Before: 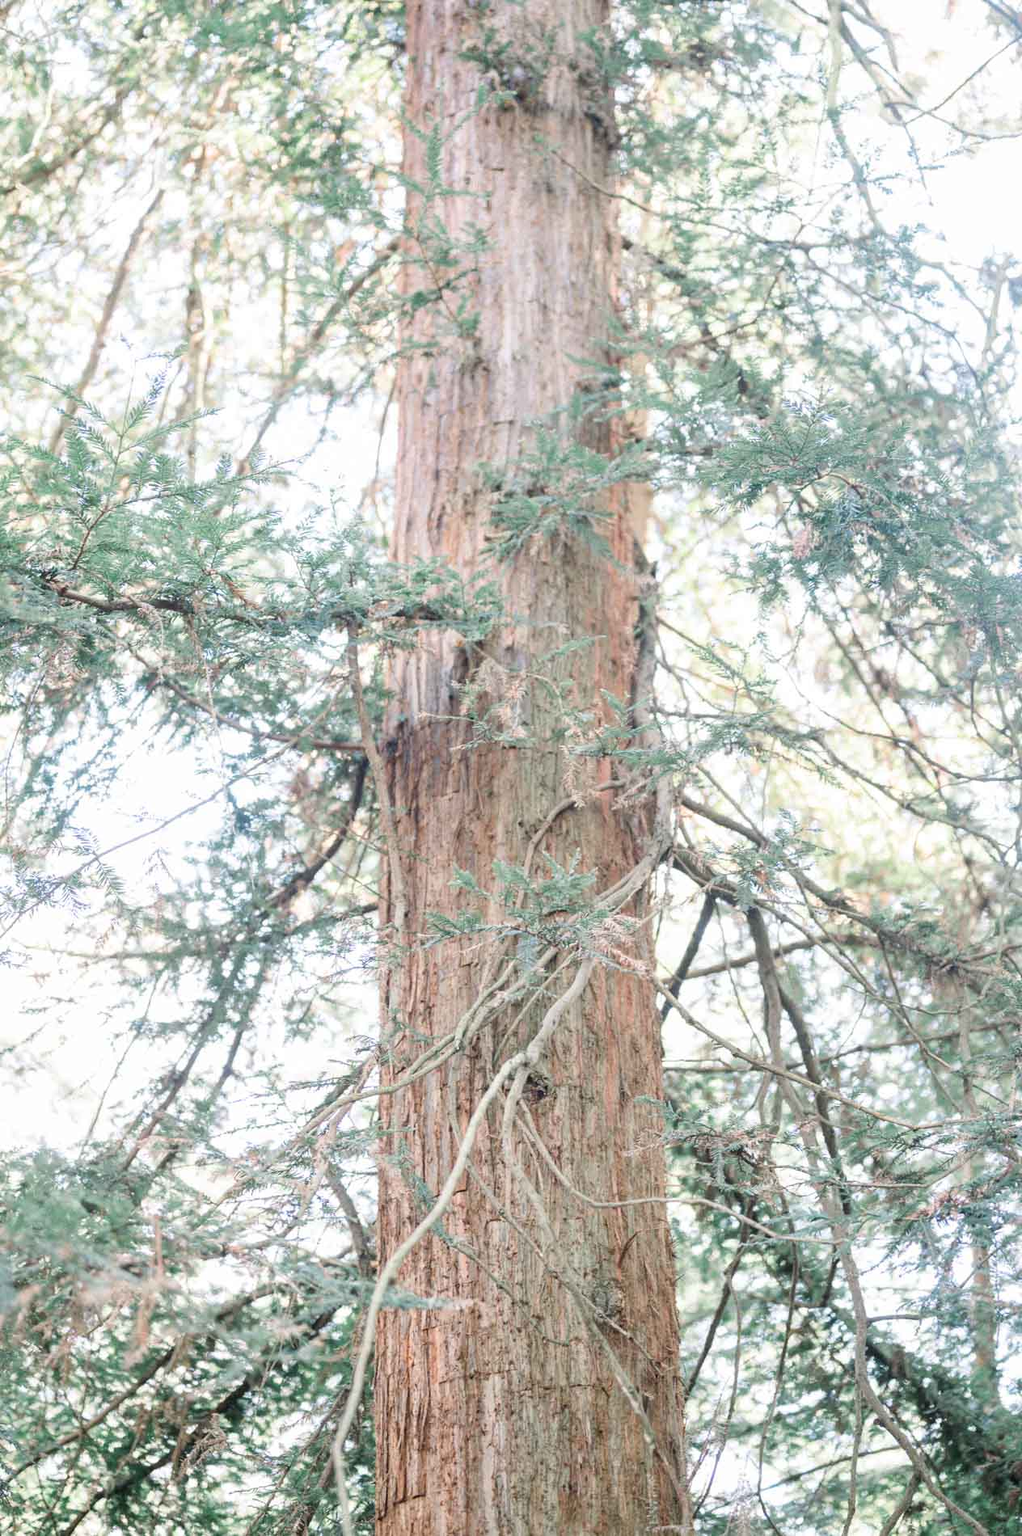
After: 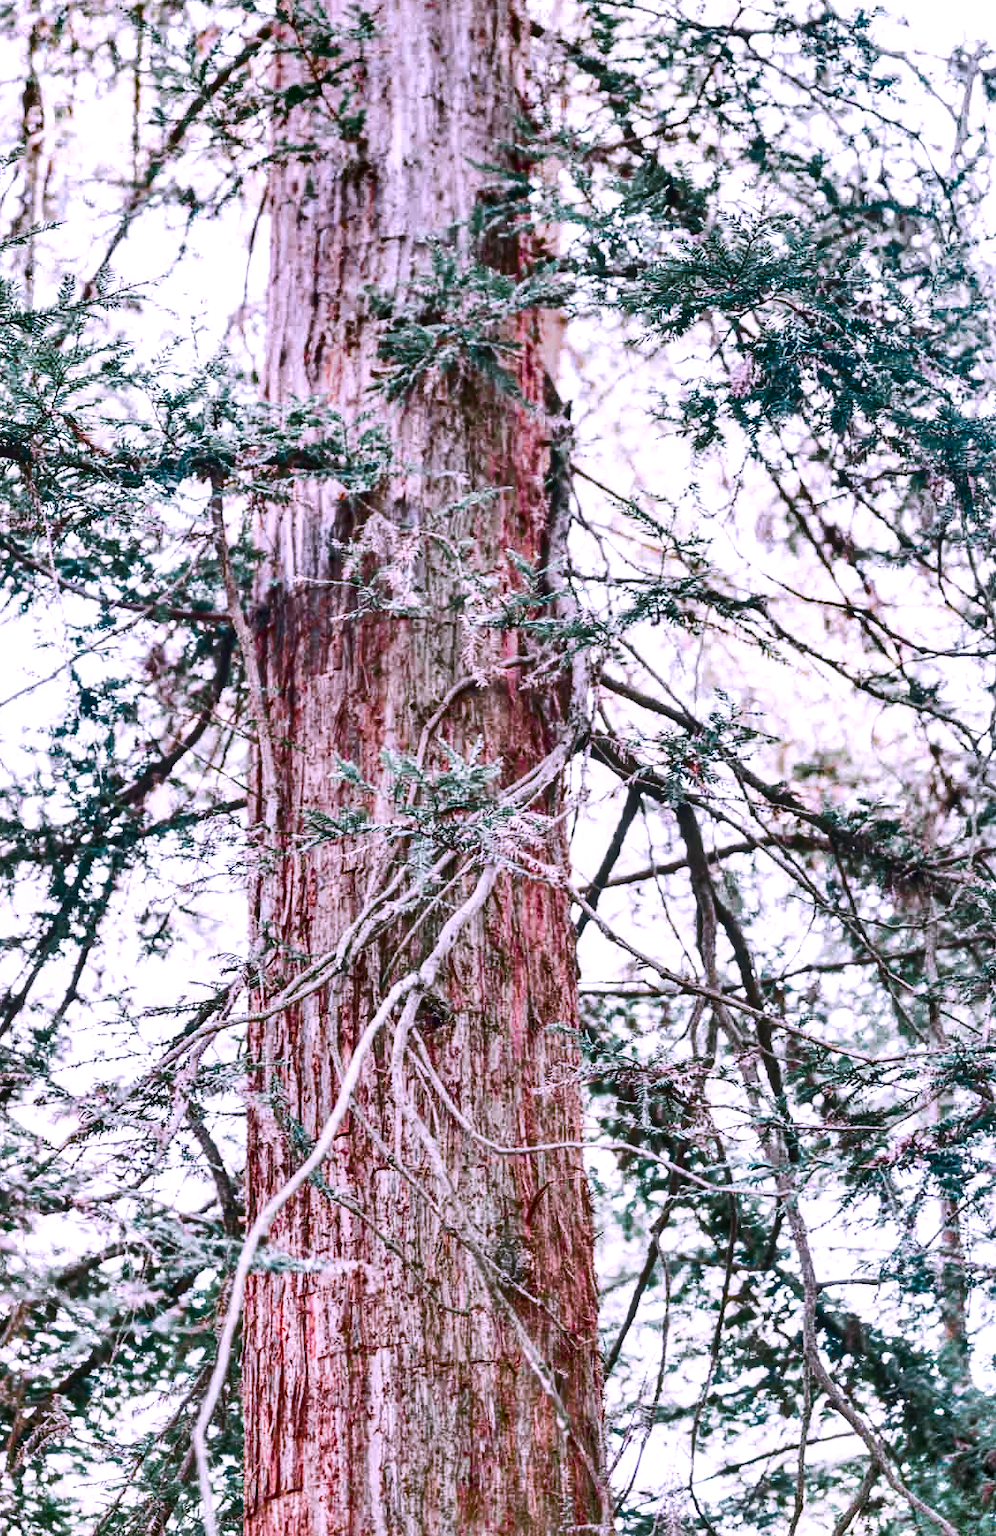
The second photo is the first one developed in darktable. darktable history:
color balance: output saturation 110%
base curve: curves: ch0 [(0, 0) (0.028, 0.03) (0.121, 0.232) (0.46, 0.748) (0.859, 0.968) (1, 1)], preserve colors none
local contrast: on, module defaults
crop: left 16.315%, top 14.246%
shadows and highlights: shadows 20.91, highlights -82.73, soften with gaussian
color correction: highlights a* 15.03, highlights b* -25.07
color zones: curves: ch0 [(0, 0.533) (0.126, 0.533) (0.234, 0.533) (0.368, 0.357) (0.5, 0.5) (0.625, 0.5) (0.74, 0.637) (0.875, 0.5)]; ch1 [(0.004, 0.708) (0.129, 0.662) (0.25, 0.5) (0.375, 0.331) (0.496, 0.396) (0.625, 0.649) (0.739, 0.26) (0.875, 0.5) (1, 0.478)]; ch2 [(0, 0.409) (0.132, 0.403) (0.236, 0.558) (0.379, 0.448) (0.5, 0.5) (0.625, 0.5) (0.691, 0.39) (0.875, 0.5)]
